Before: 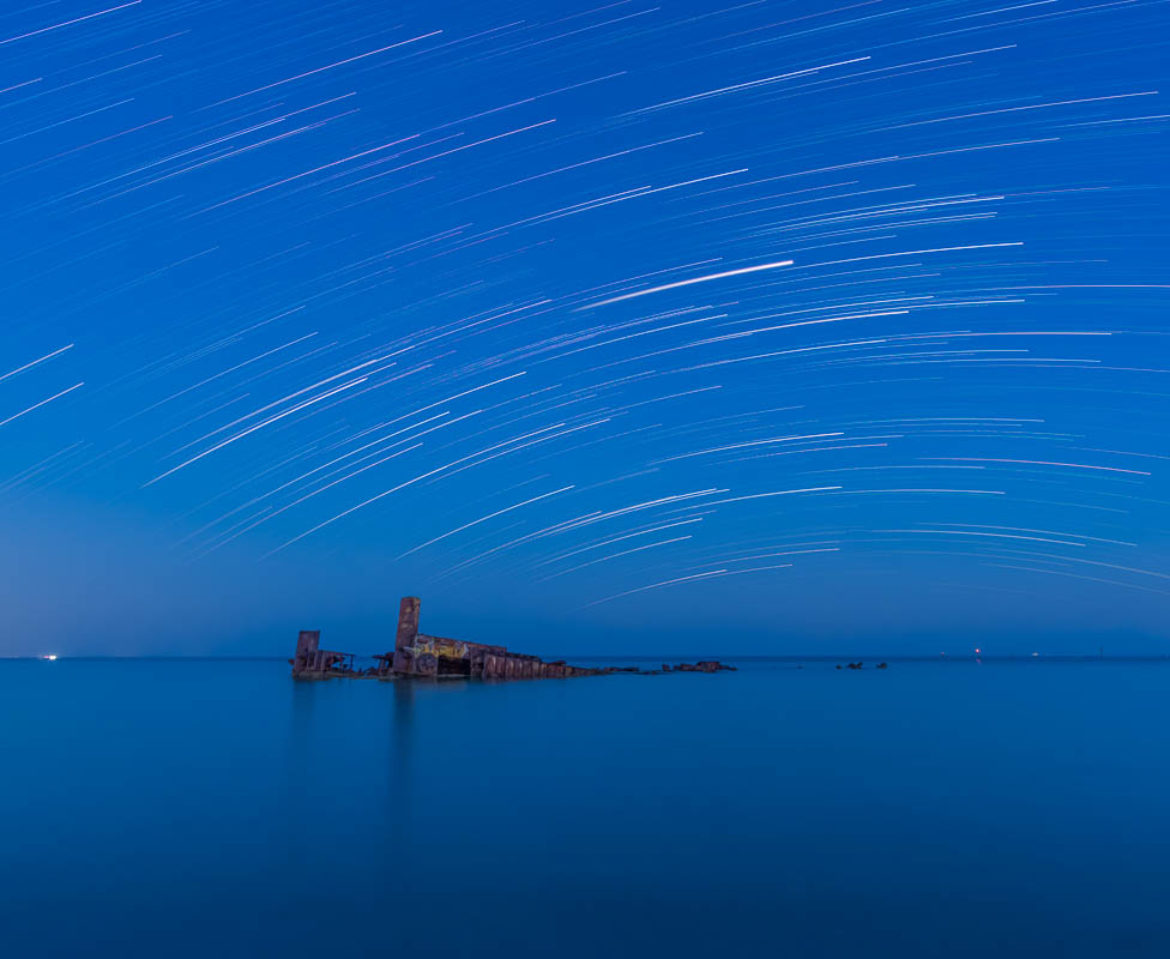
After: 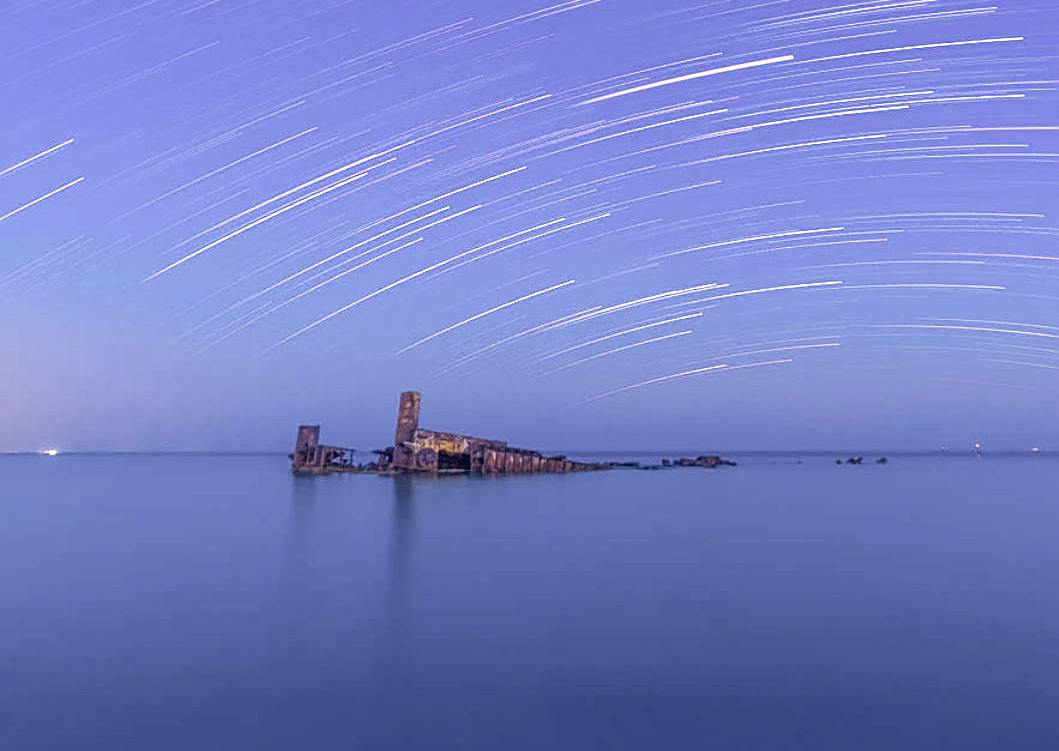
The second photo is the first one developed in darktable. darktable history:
crop: top 21.404%, right 9.431%, bottom 0.278%
sharpen: on, module defaults
color correction: highlights a* 20.11, highlights b* 27.77, shadows a* 3.43, shadows b* -17.75, saturation 0.722
exposure: black level correction 0, exposure 1.2 EV, compensate highlight preservation false
